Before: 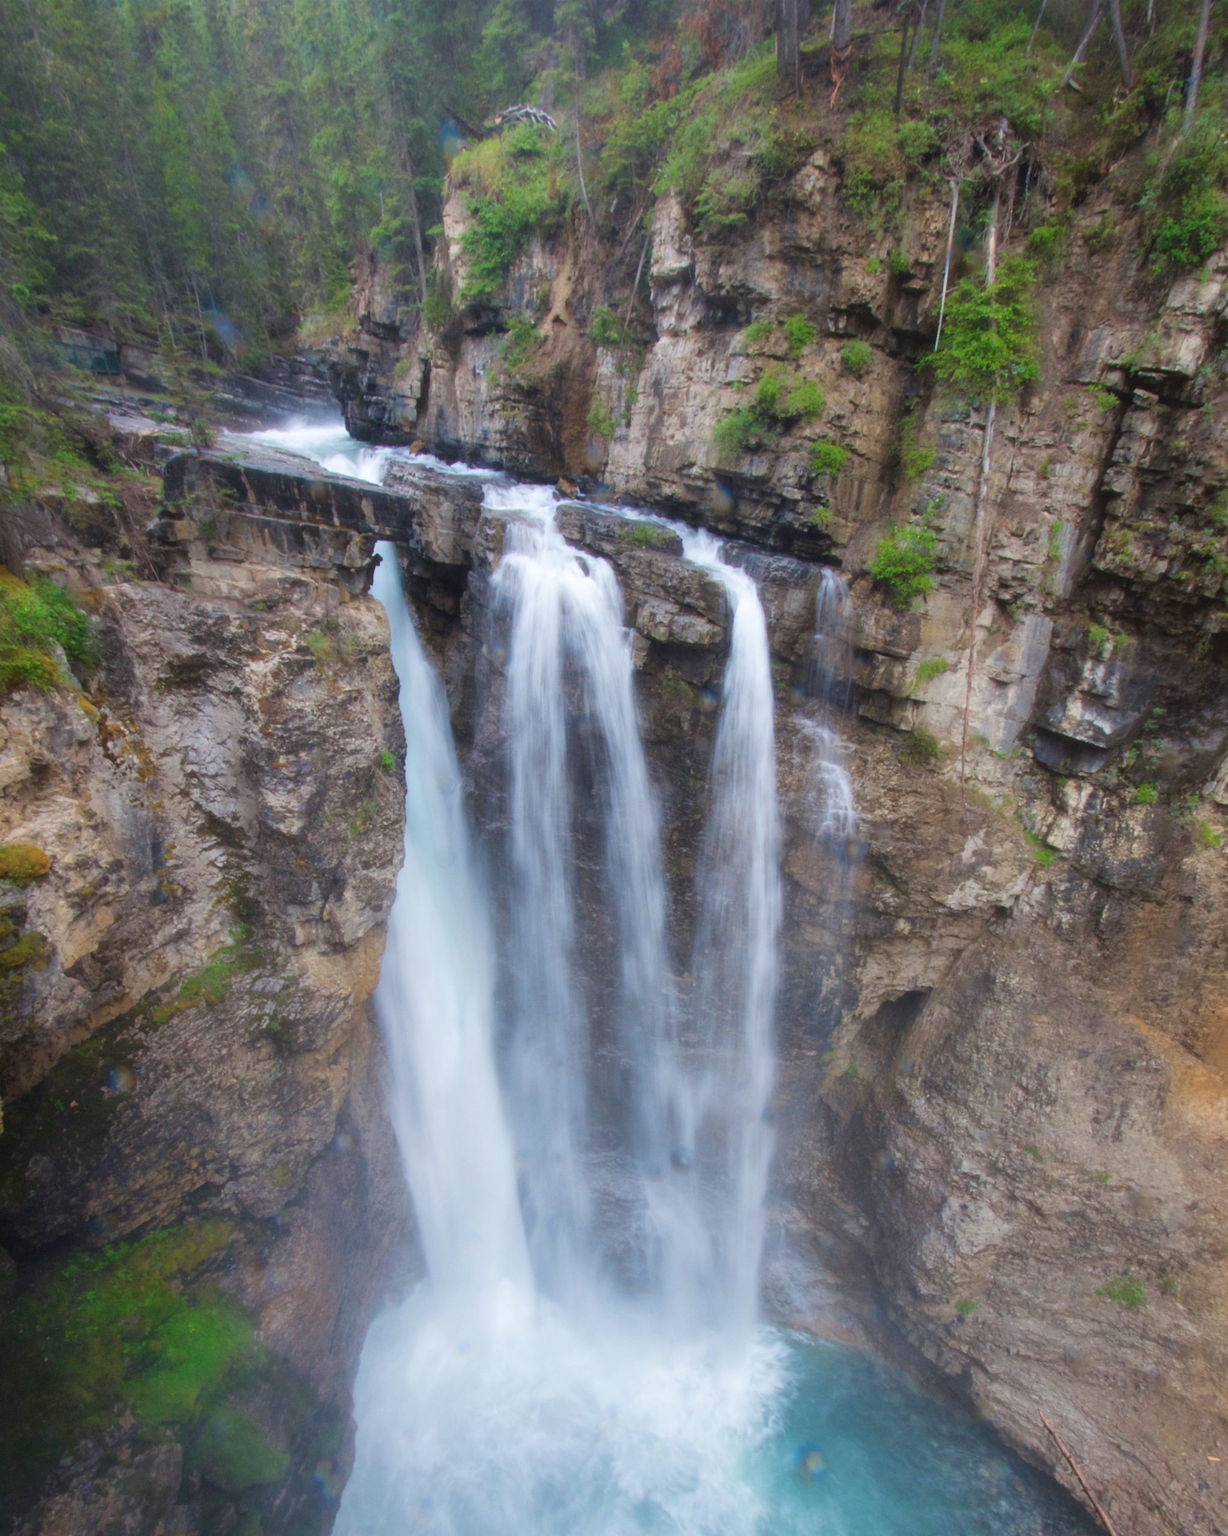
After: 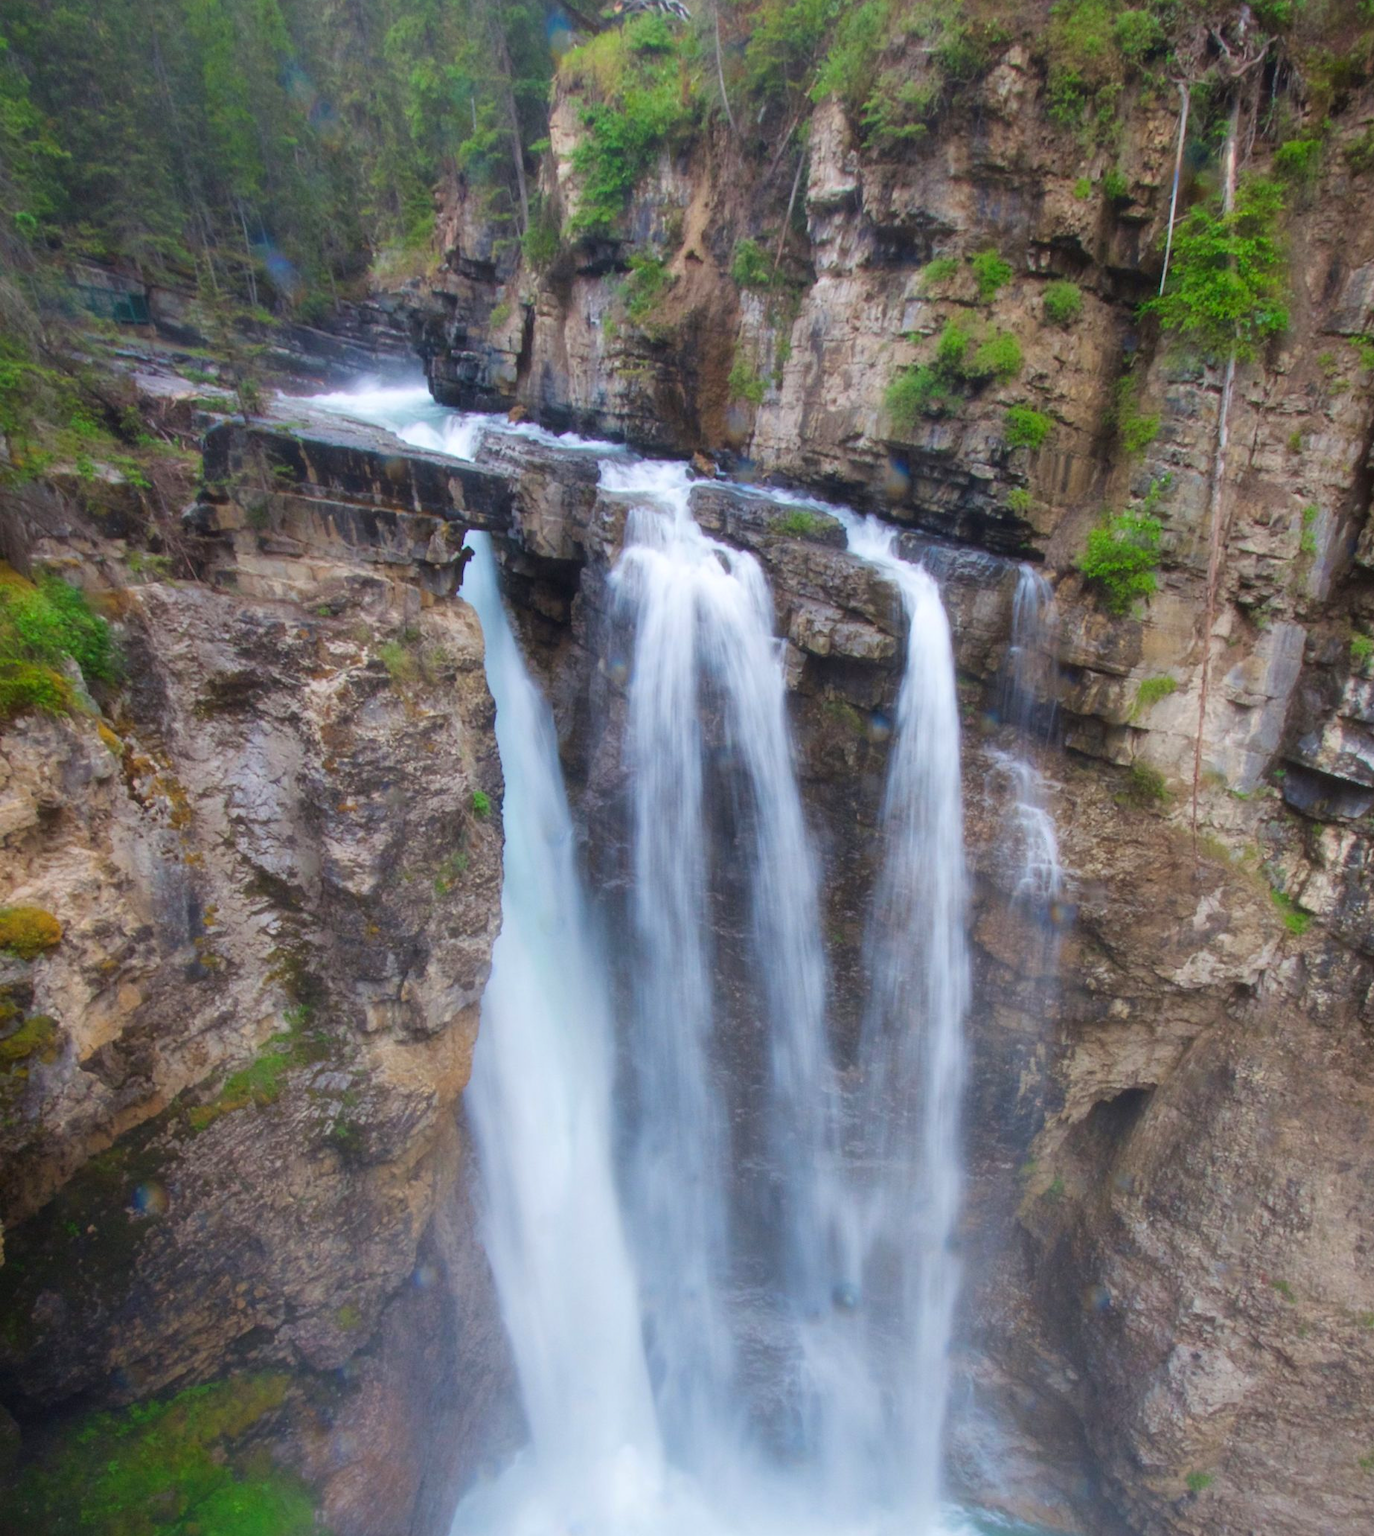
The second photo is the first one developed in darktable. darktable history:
contrast brightness saturation: contrast 0.044, saturation 0.161
crop: top 7.404%, right 9.722%, bottom 11.951%
local contrast: mode bilateral grid, contrast 19, coarseness 49, detail 101%, midtone range 0.2
